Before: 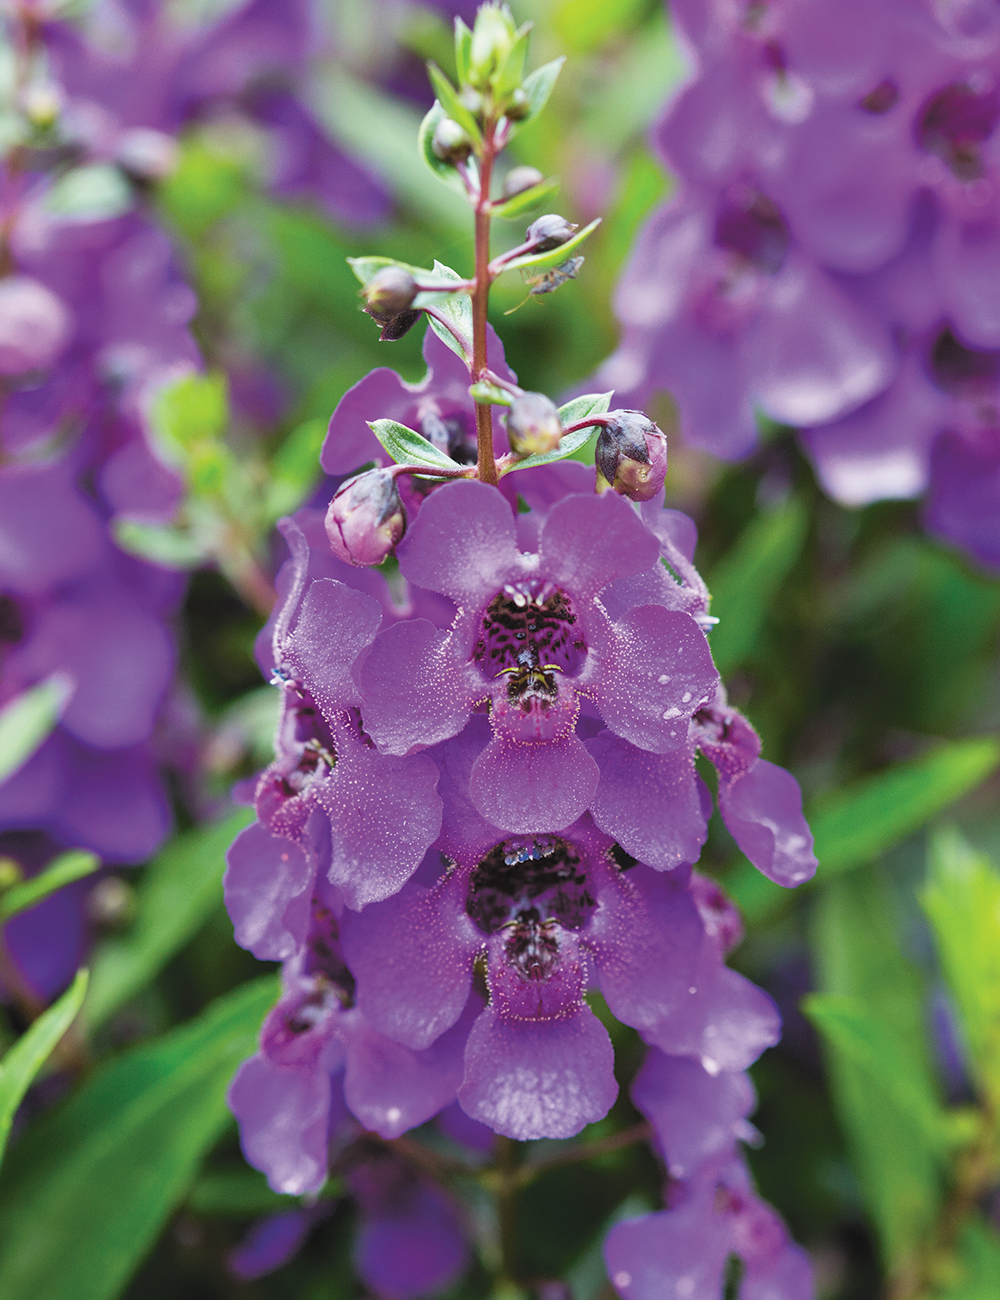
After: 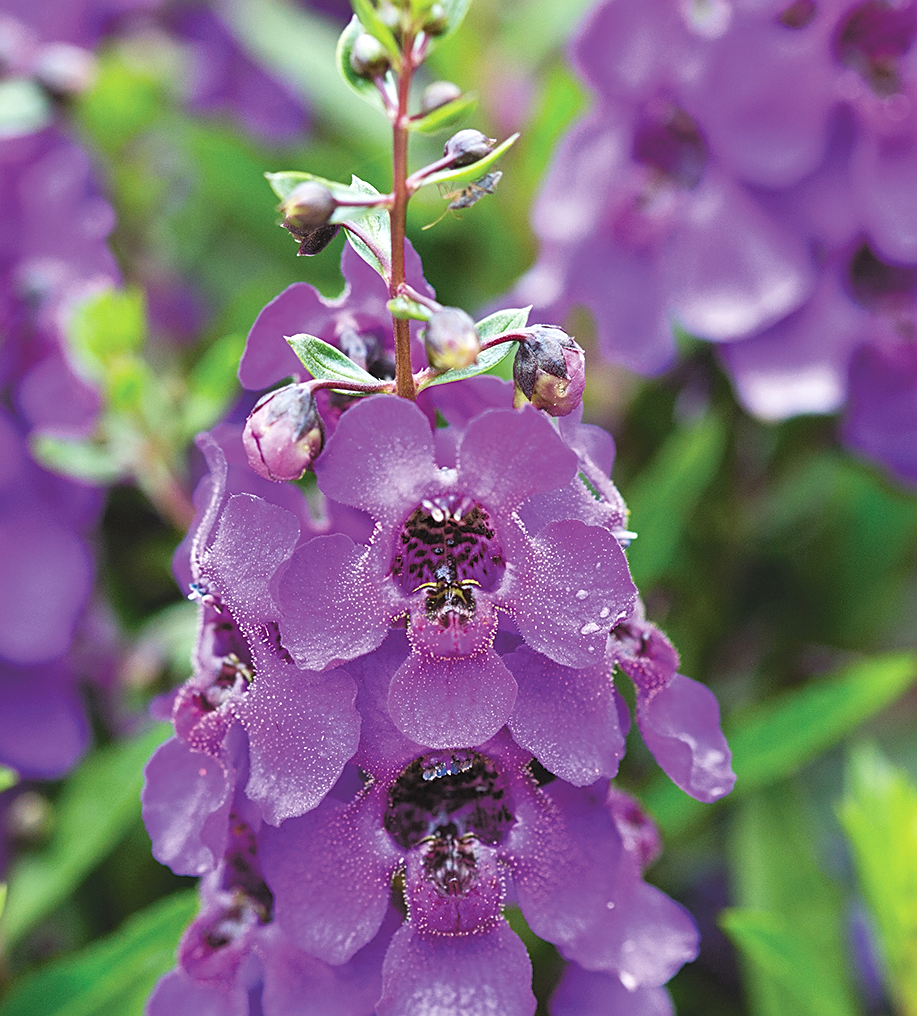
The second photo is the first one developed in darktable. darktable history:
sharpen: on, module defaults
exposure: exposure 0.226 EV, compensate exposure bias true, compensate highlight preservation false
crop: left 8.206%, top 6.549%, bottom 15.269%
